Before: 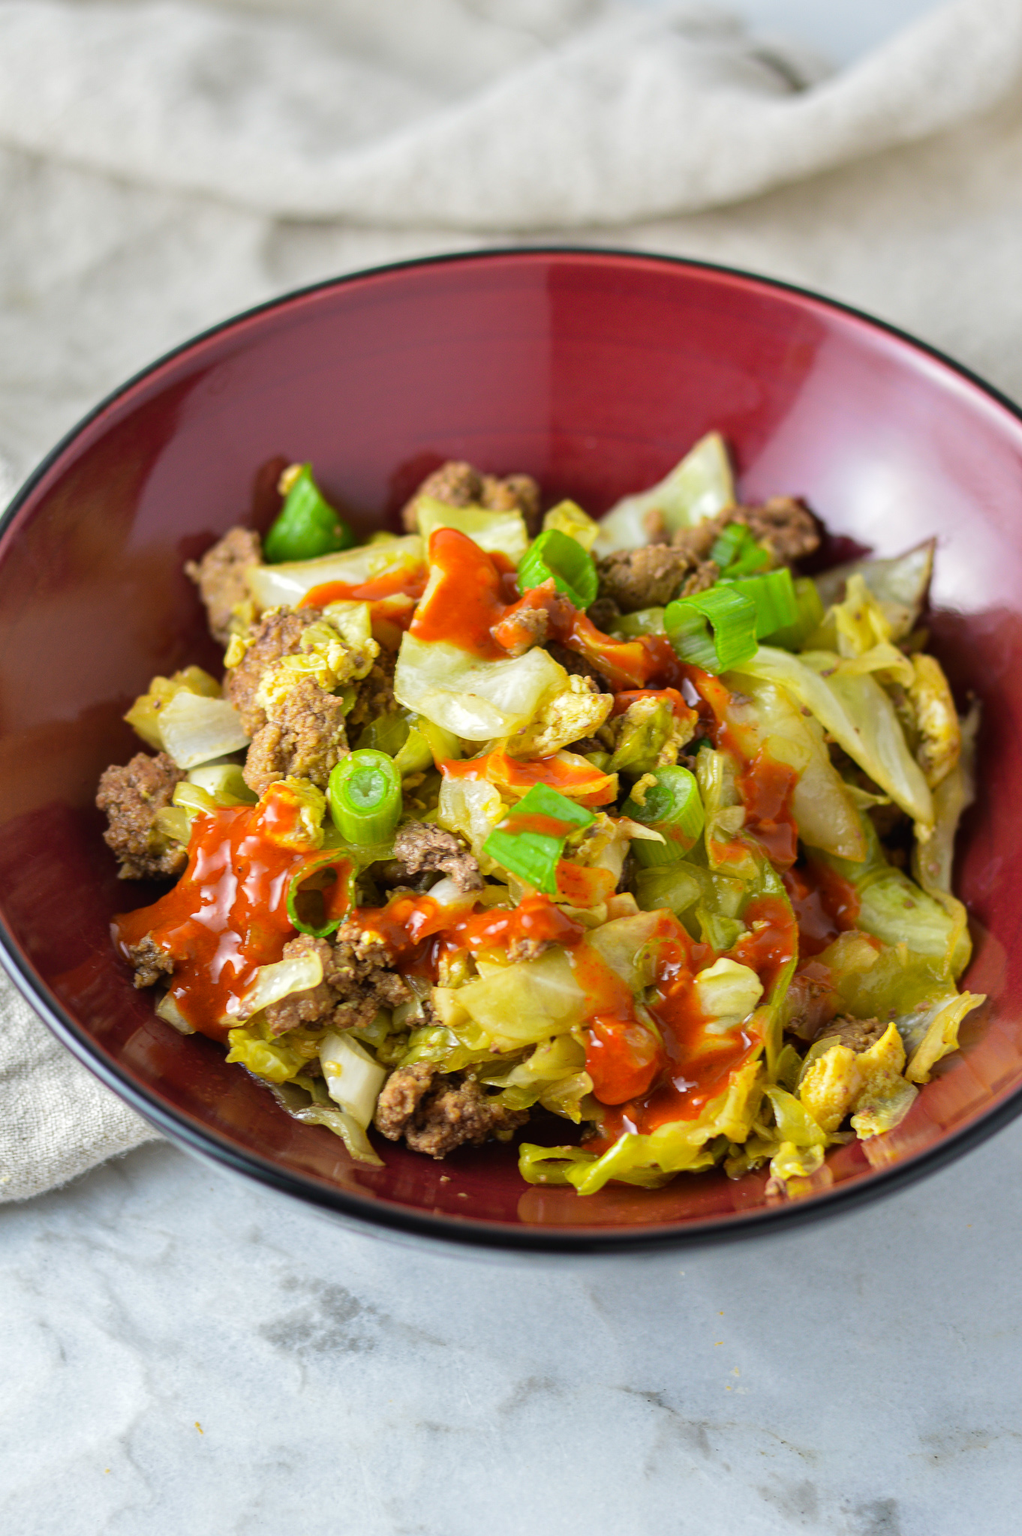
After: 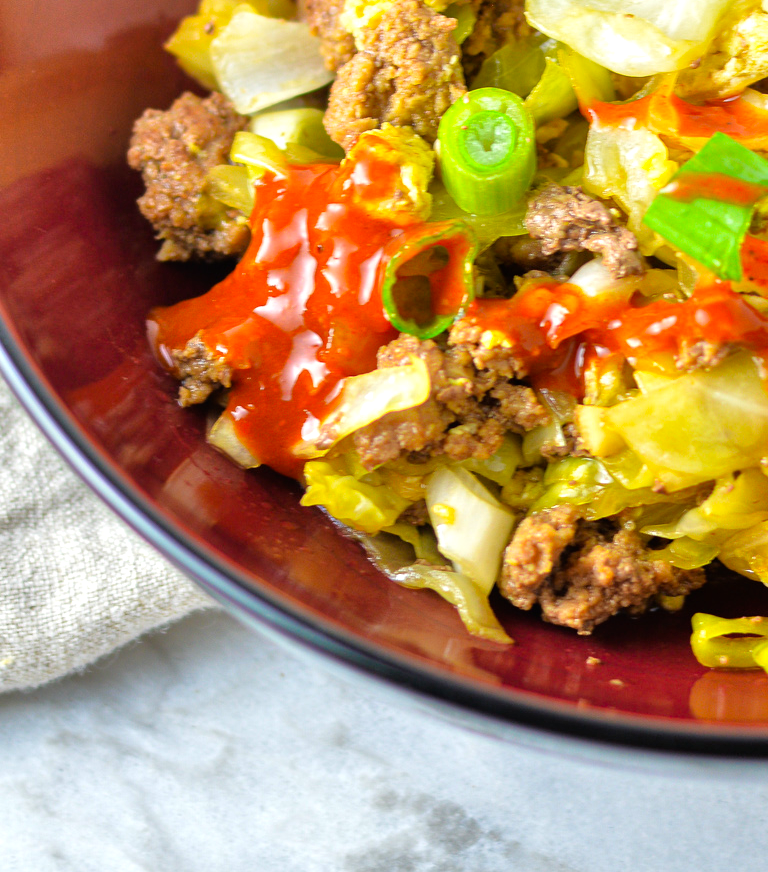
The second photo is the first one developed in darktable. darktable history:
tone equalizer: -7 EV 0.15 EV, -6 EV 0.6 EV, -5 EV 1.15 EV, -4 EV 1.33 EV, -3 EV 1.15 EV, -2 EV 0.6 EV, -1 EV 0.15 EV, mask exposure compensation -0.5 EV
color balance: contrast 8.5%, output saturation 105%
crop: top 44.483%, right 43.593%, bottom 12.892%
